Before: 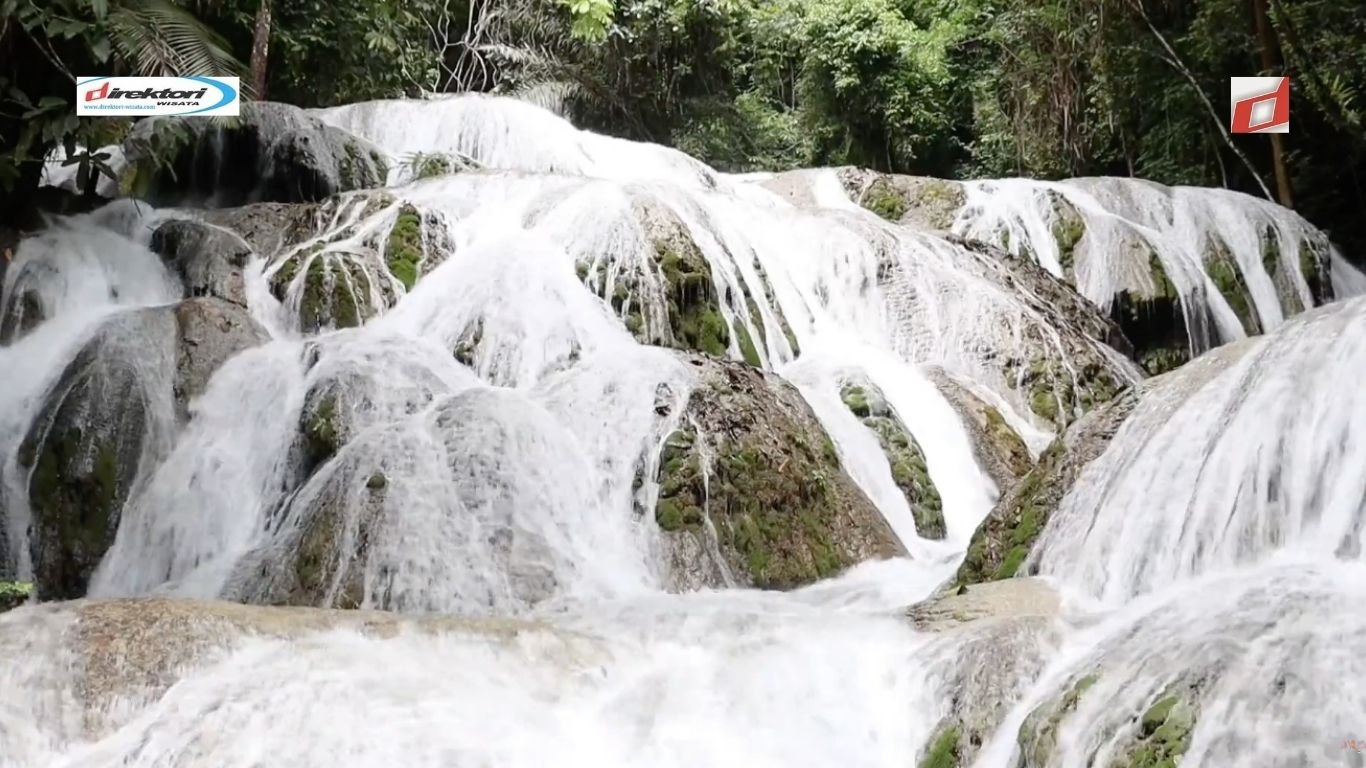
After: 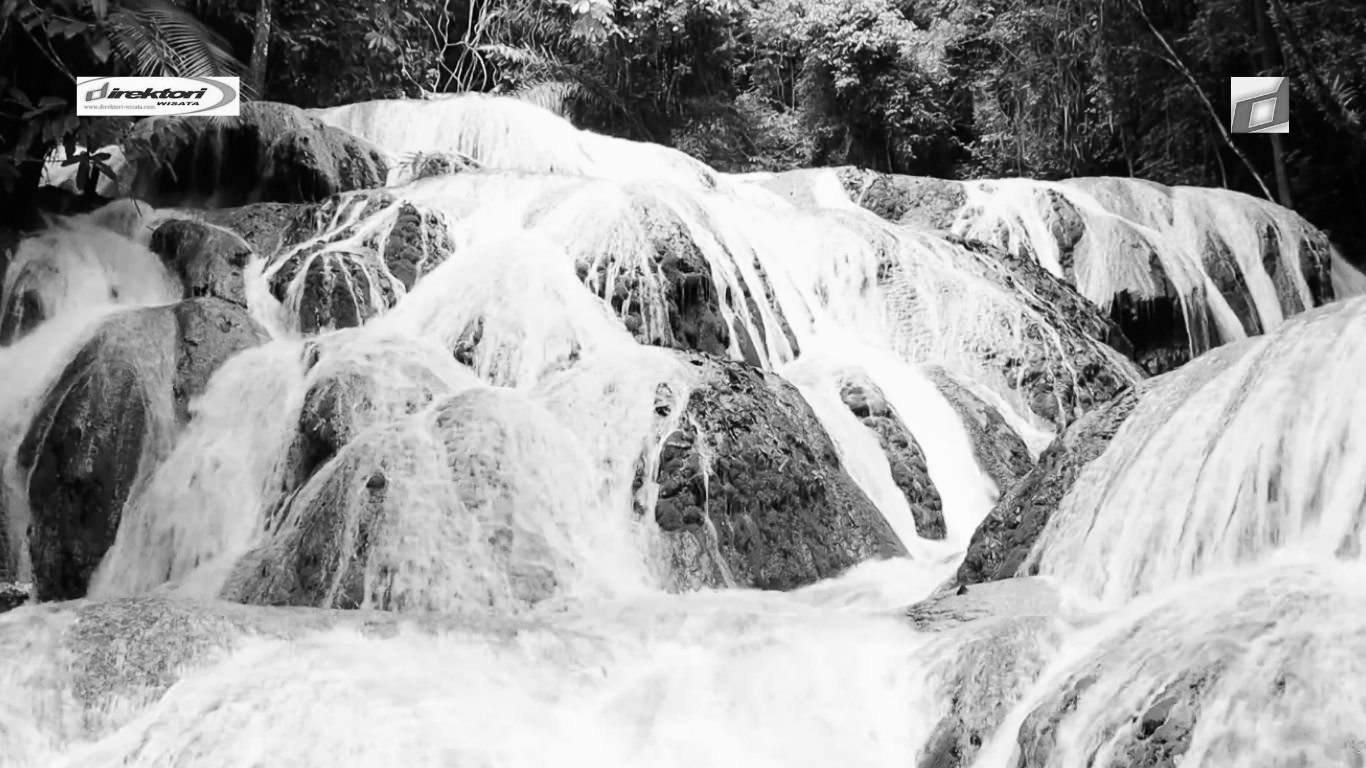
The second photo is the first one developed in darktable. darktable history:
monochrome: a -6.99, b 35.61, size 1.4
contrast brightness saturation: contrast 0.14
